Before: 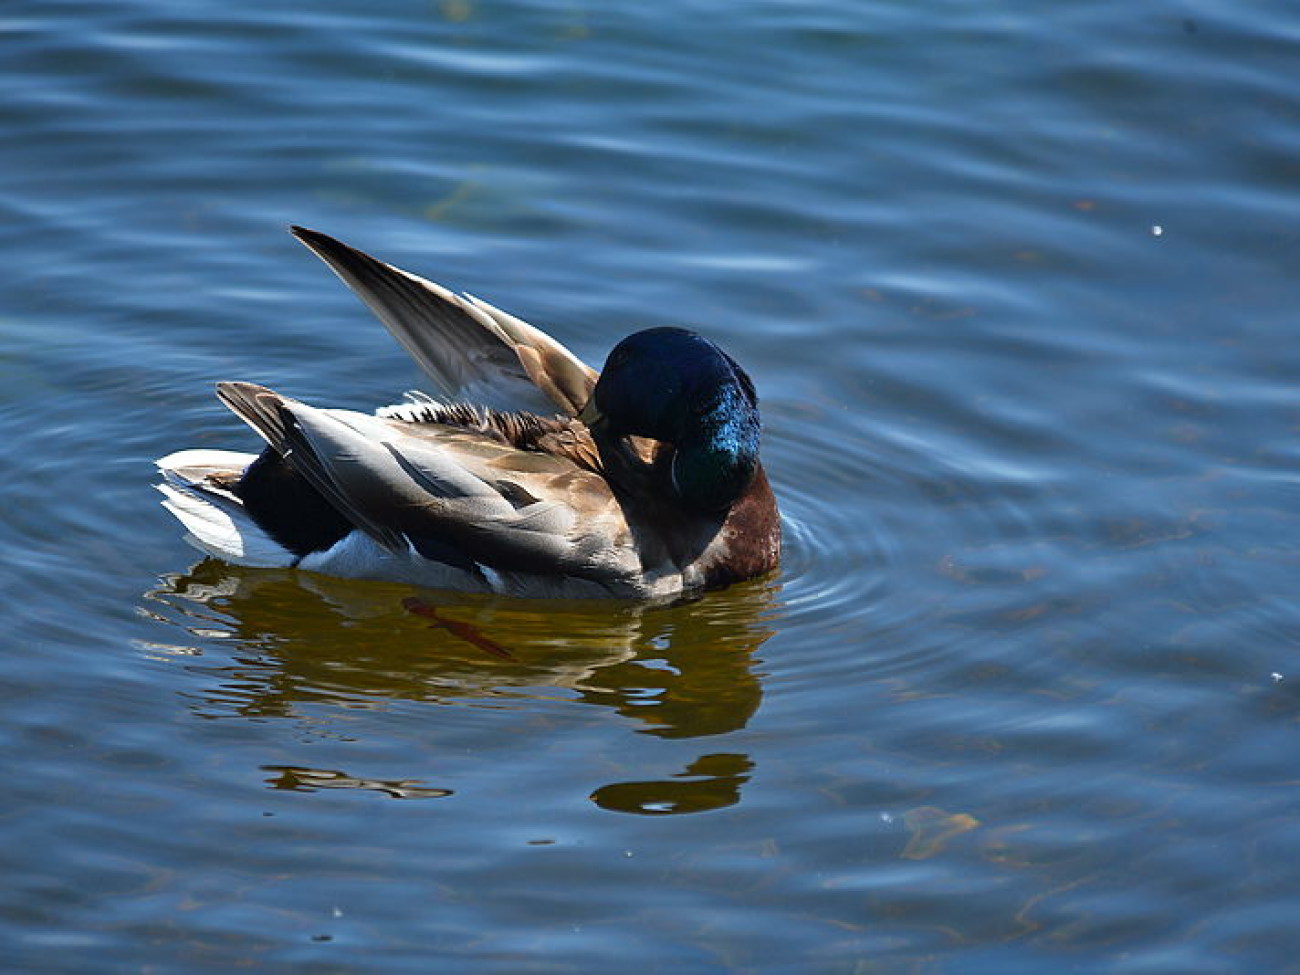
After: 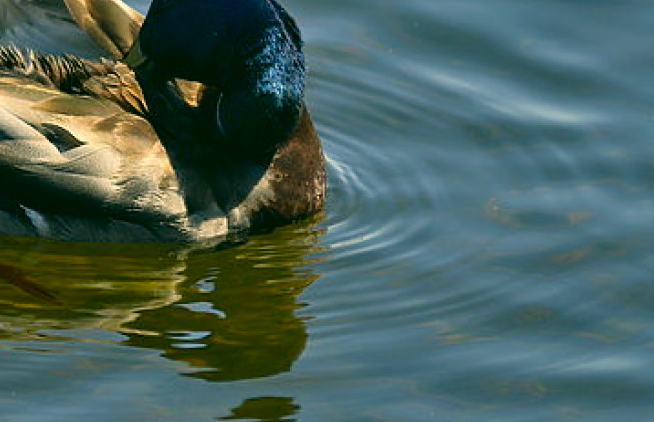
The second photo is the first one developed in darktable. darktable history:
color correction: highlights a* 5.3, highlights b* 24.26, shadows a* -15.58, shadows b* 4.02
exposure: compensate highlight preservation false
crop: left 35.03%, top 36.625%, right 14.663%, bottom 20.057%
